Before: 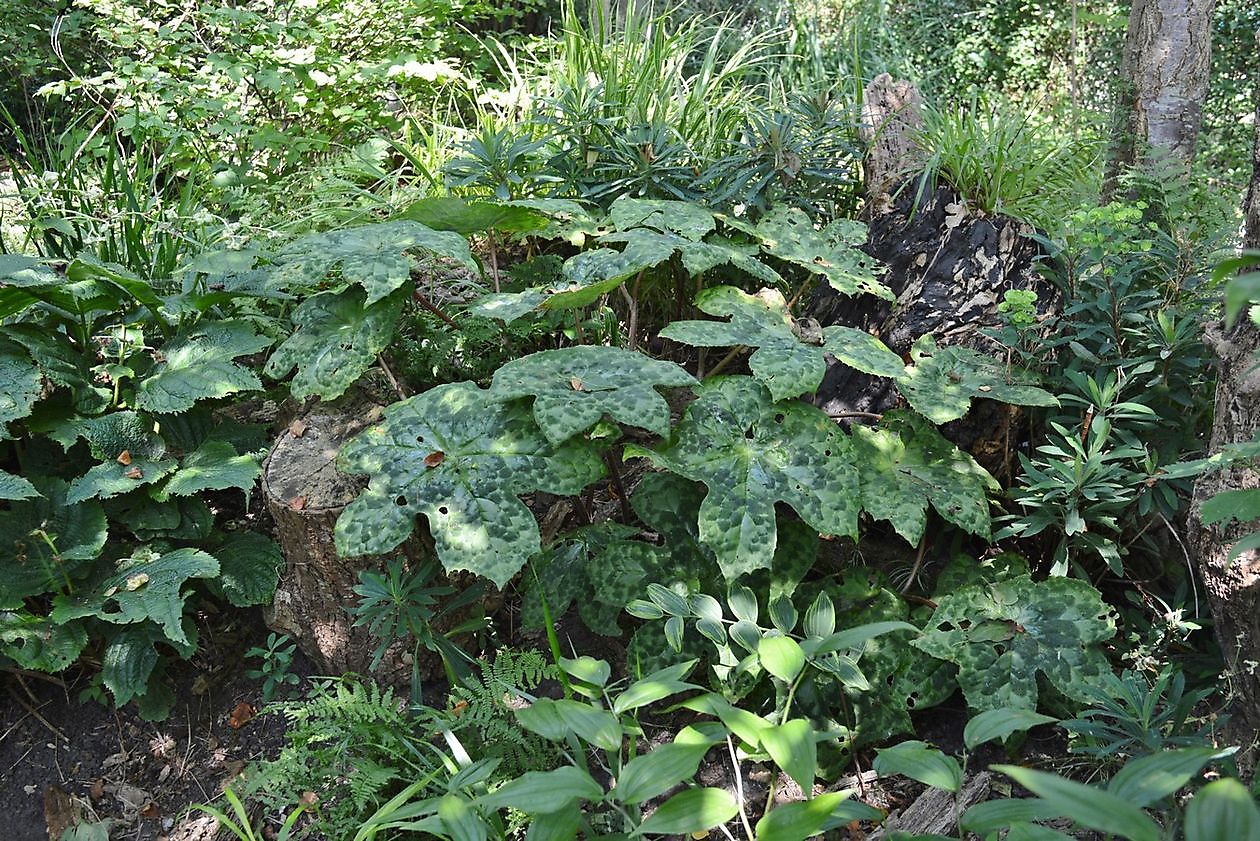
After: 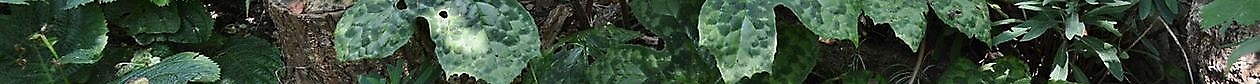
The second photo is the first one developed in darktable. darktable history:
crop and rotate: top 59.084%, bottom 30.916%
sharpen: radius 1
exposure: black level correction 0.001, exposure -0.125 EV, compensate exposure bias true, compensate highlight preservation false
